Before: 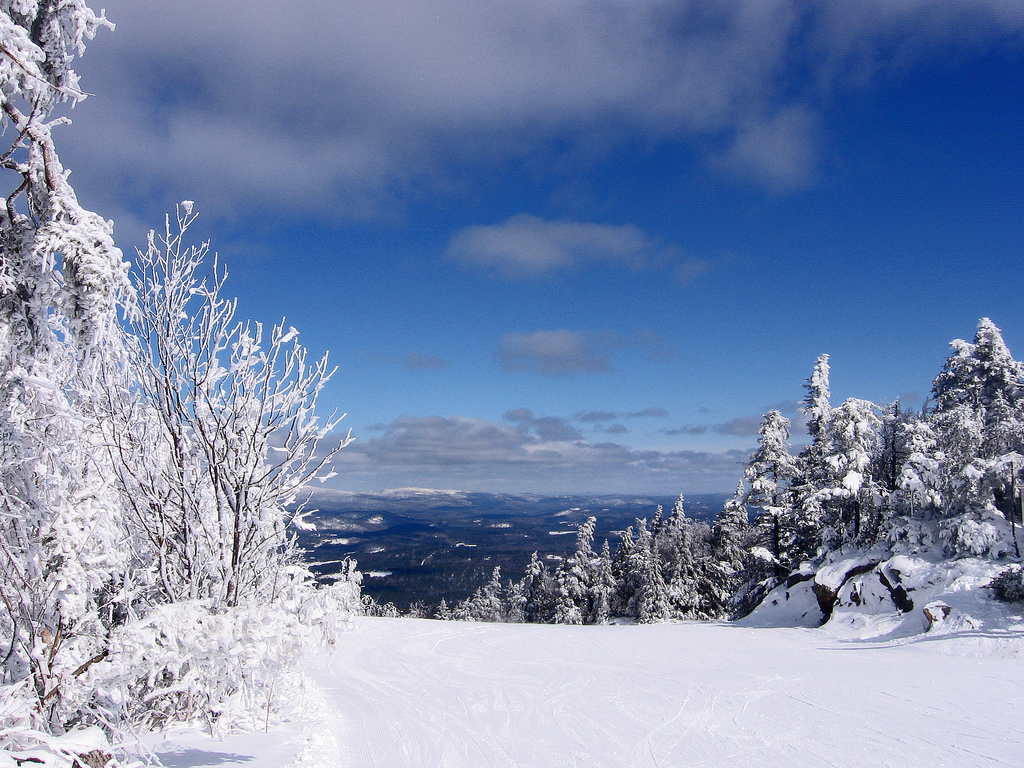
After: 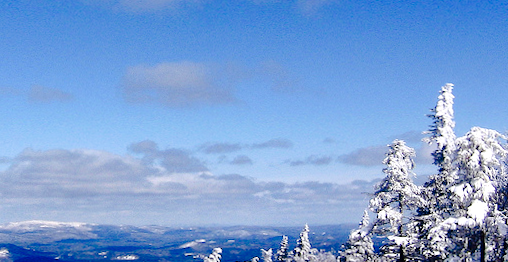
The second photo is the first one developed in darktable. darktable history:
rotate and perspective: rotation -0.45°, automatic cropping original format, crop left 0.008, crop right 0.992, crop top 0.012, crop bottom 0.988
crop: left 36.607%, top 34.735%, right 13.146%, bottom 30.611%
tone curve: curves: ch0 [(0, 0) (0.003, 0.002) (0.011, 0.008) (0.025, 0.016) (0.044, 0.026) (0.069, 0.04) (0.1, 0.061) (0.136, 0.104) (0.177, 0.15) (0.224, 0.22) (0.277, 0.307) (0.335, 0.399) (0.399, 0.492) (0.468, 0.575) (0.543, 0.638) (0.623, 0.701) (0.709, 0.778) (0.801, 0.85) (0.898, 0.934) (1, 1)], preserve colors none
color balance rgb: perceptual saturation grading › global saturation 25%, perceptual saturation grading › highlights -50%, perceptual saturation grading › shadows 30%, perceptual brilliance grading › global brilliance 12%, global vibrance 20%
